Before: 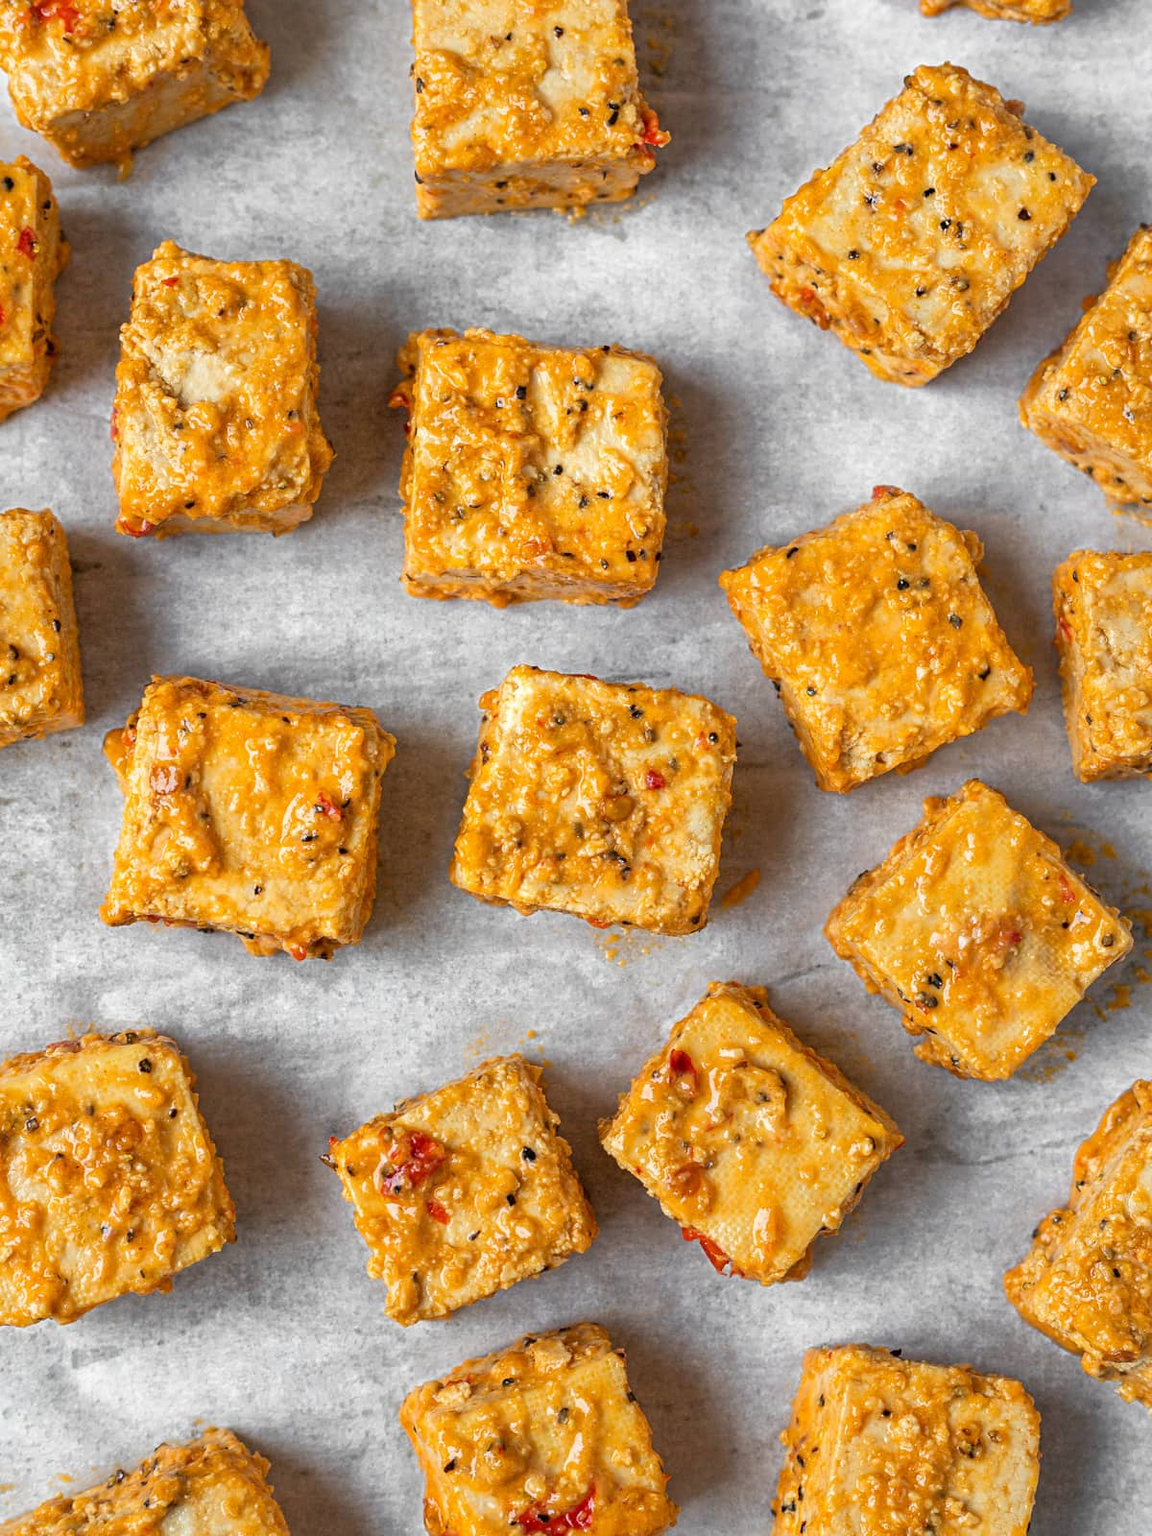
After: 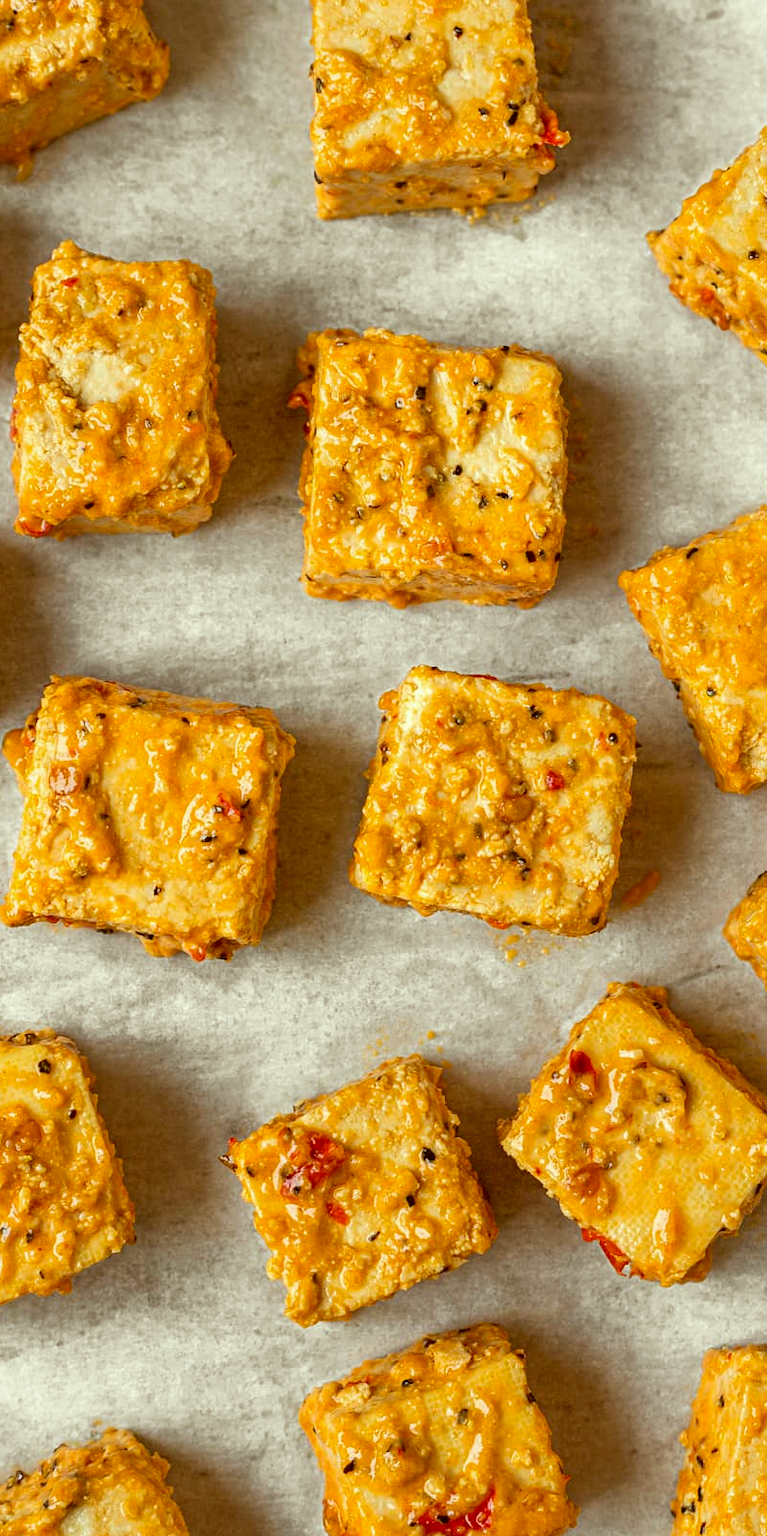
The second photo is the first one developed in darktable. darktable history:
color correction: highlights a* -5.3, highlights b* 9.8, shadows a* 9.8, shadows b* 24.26
crop and rotate: left 8.786%, right 24.548%
